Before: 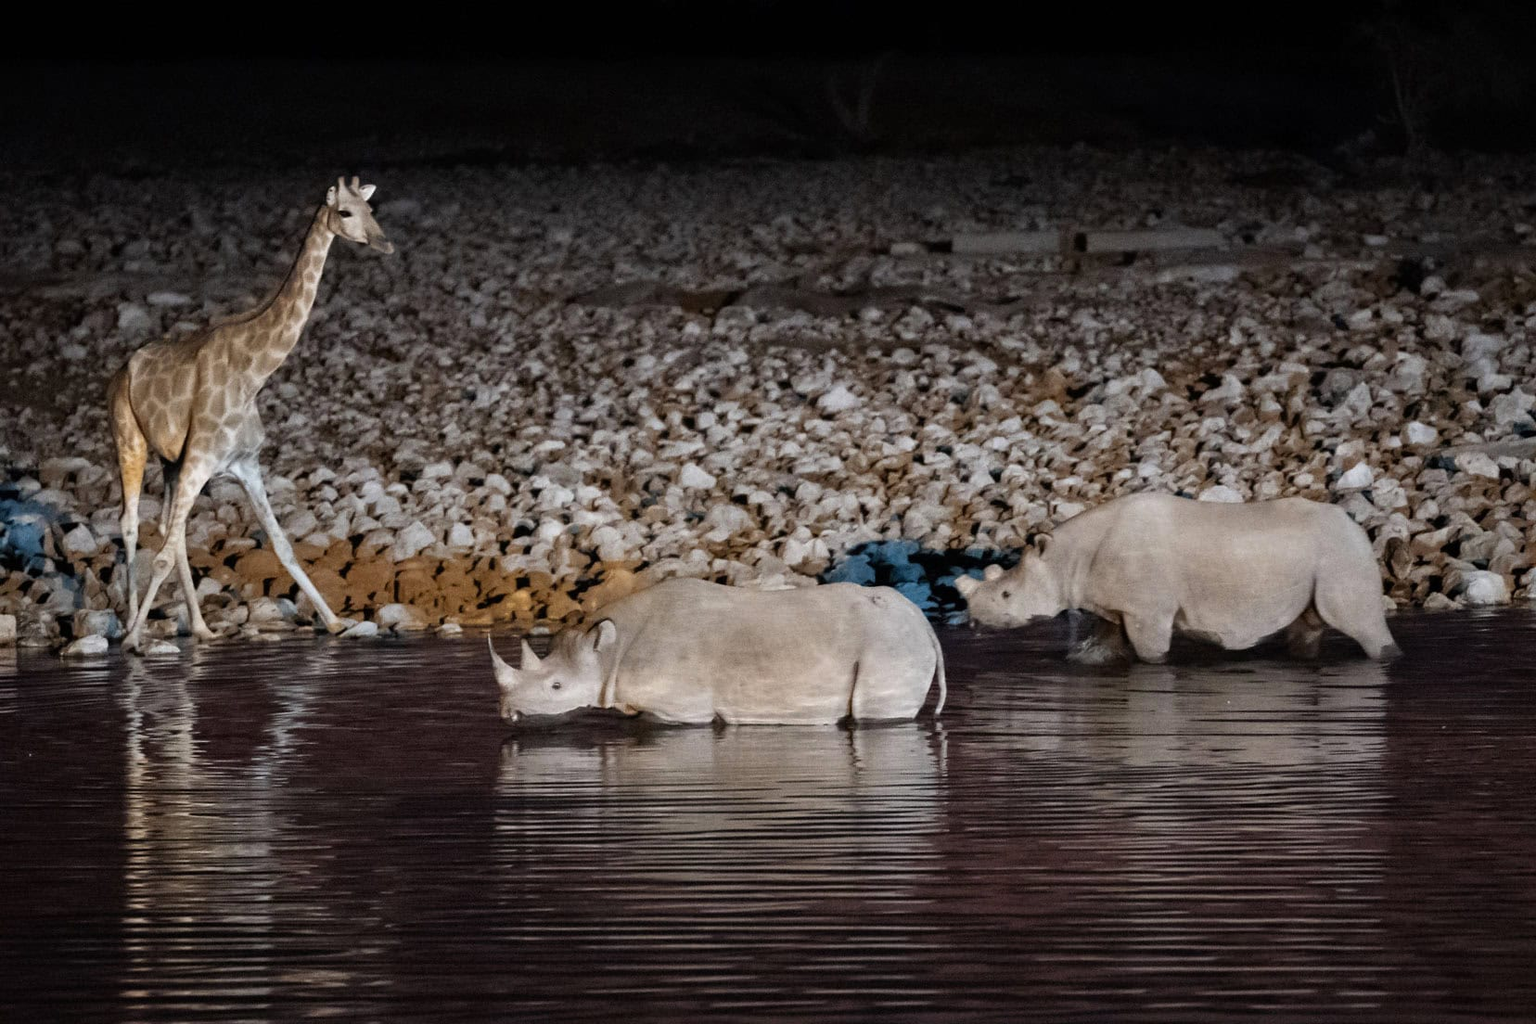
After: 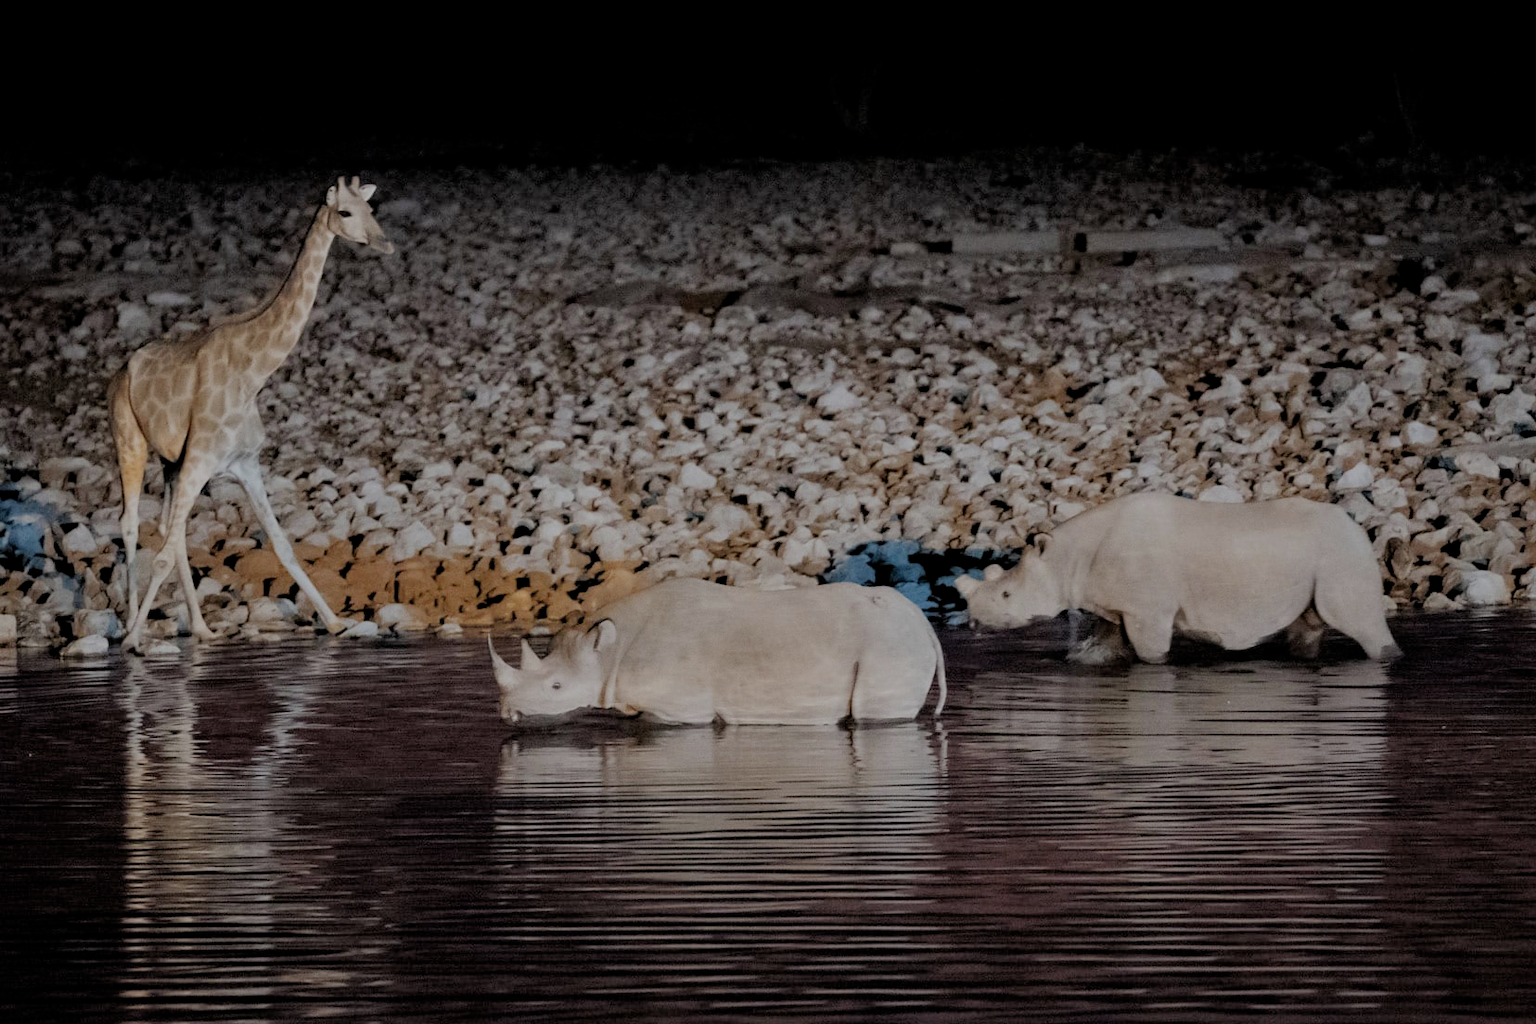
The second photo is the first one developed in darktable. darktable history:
filmic rgb: black relative exposure -7.01 EV, white relative exposure 5.98 EV, target black luminance 0%, hardness 2.78, latitude 61.35%, contrast 0.687, highlights saturation mix 10.3%, shadows ↔ highlights balance -0.061%
